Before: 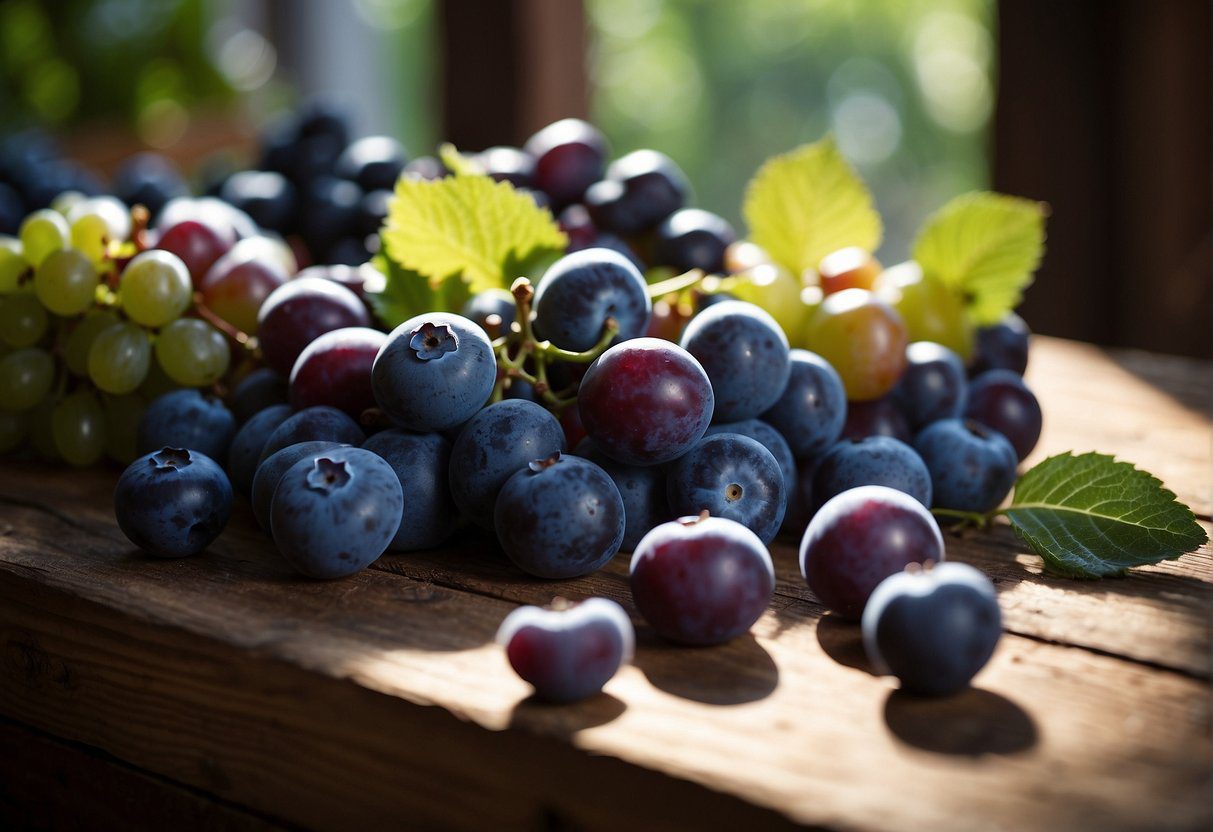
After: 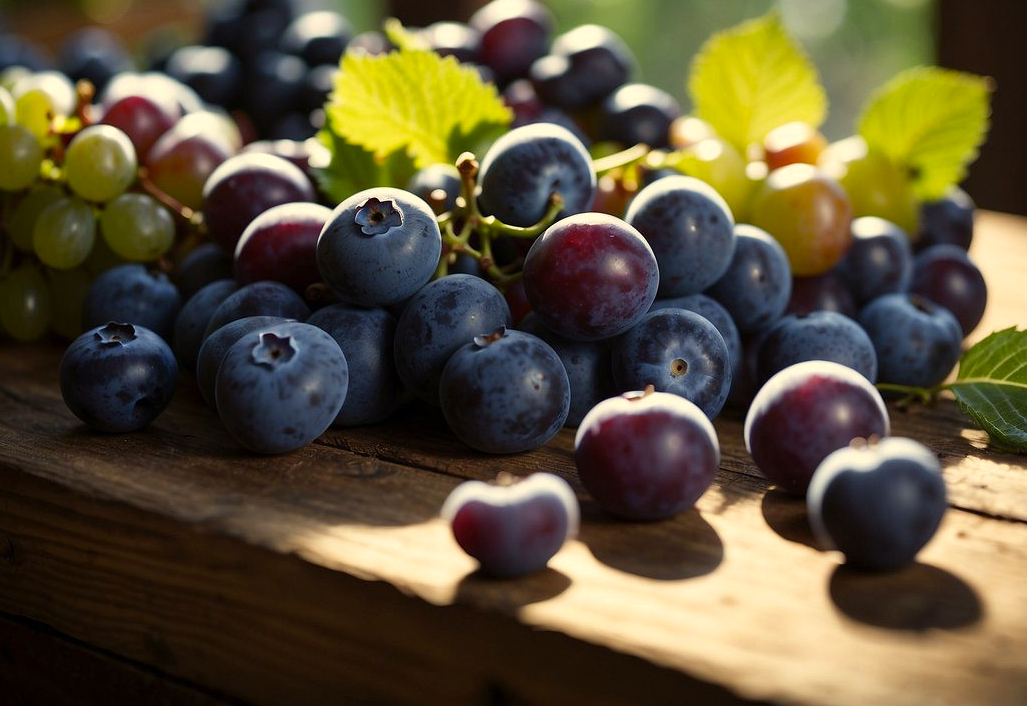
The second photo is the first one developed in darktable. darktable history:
crop and rotate: left 4.616%, top 15.071%, right 10.712%
color correction: highlights a* 1.38, highlights b* 18
